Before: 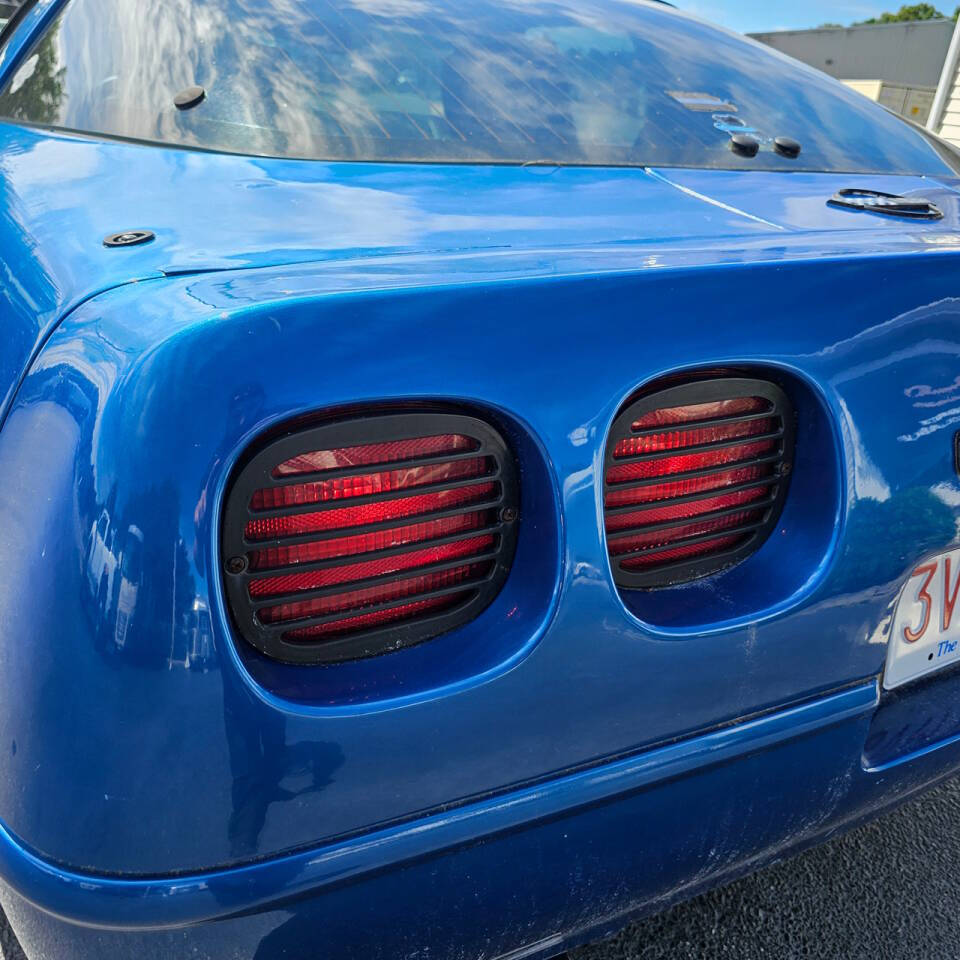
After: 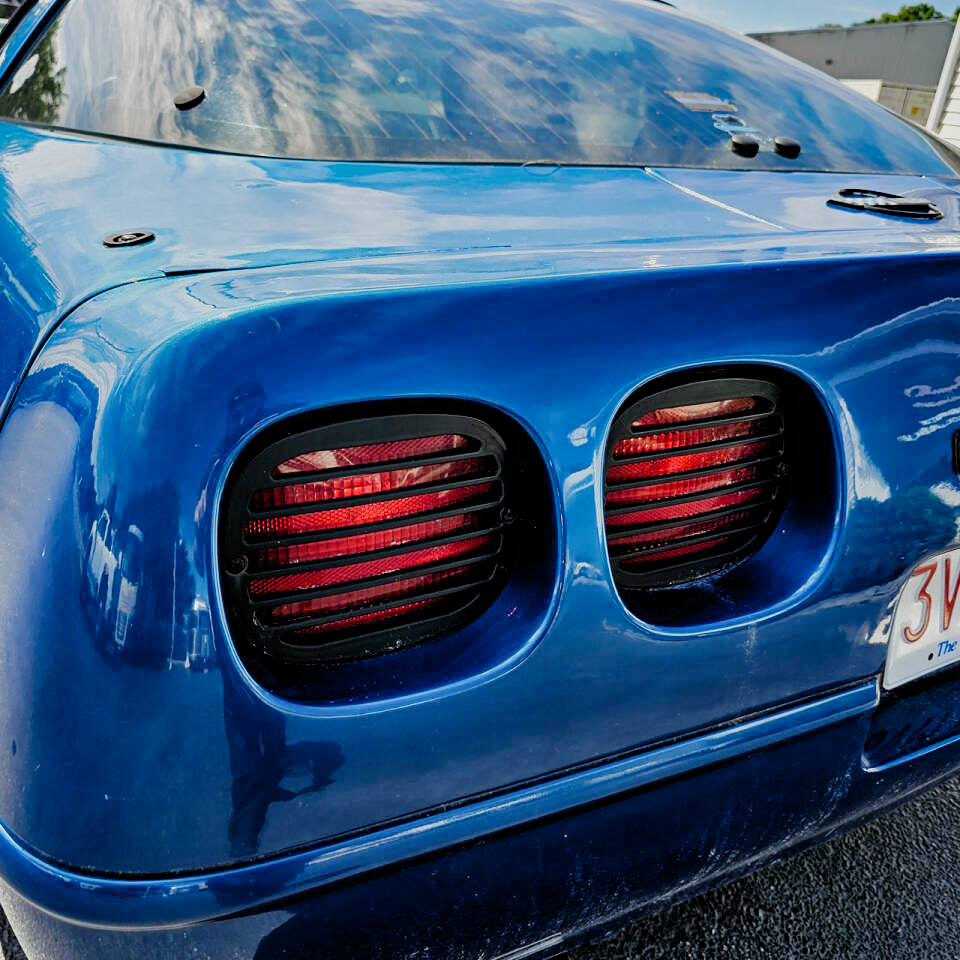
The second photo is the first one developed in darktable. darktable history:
contrast equalizer: y [[0.6 ×6], [0.55 ×6], [0 ×6], [0 ×6], [0 ×6]]
filmic rgb: black relative exposure -7.65 EV, white relative exposure 4.56 EV, hardness 3.61, add noise in highlights 0.002, preserve chrominance no, color science v3 (2019), use custom middle-gray values true, contrast in highlights soft
